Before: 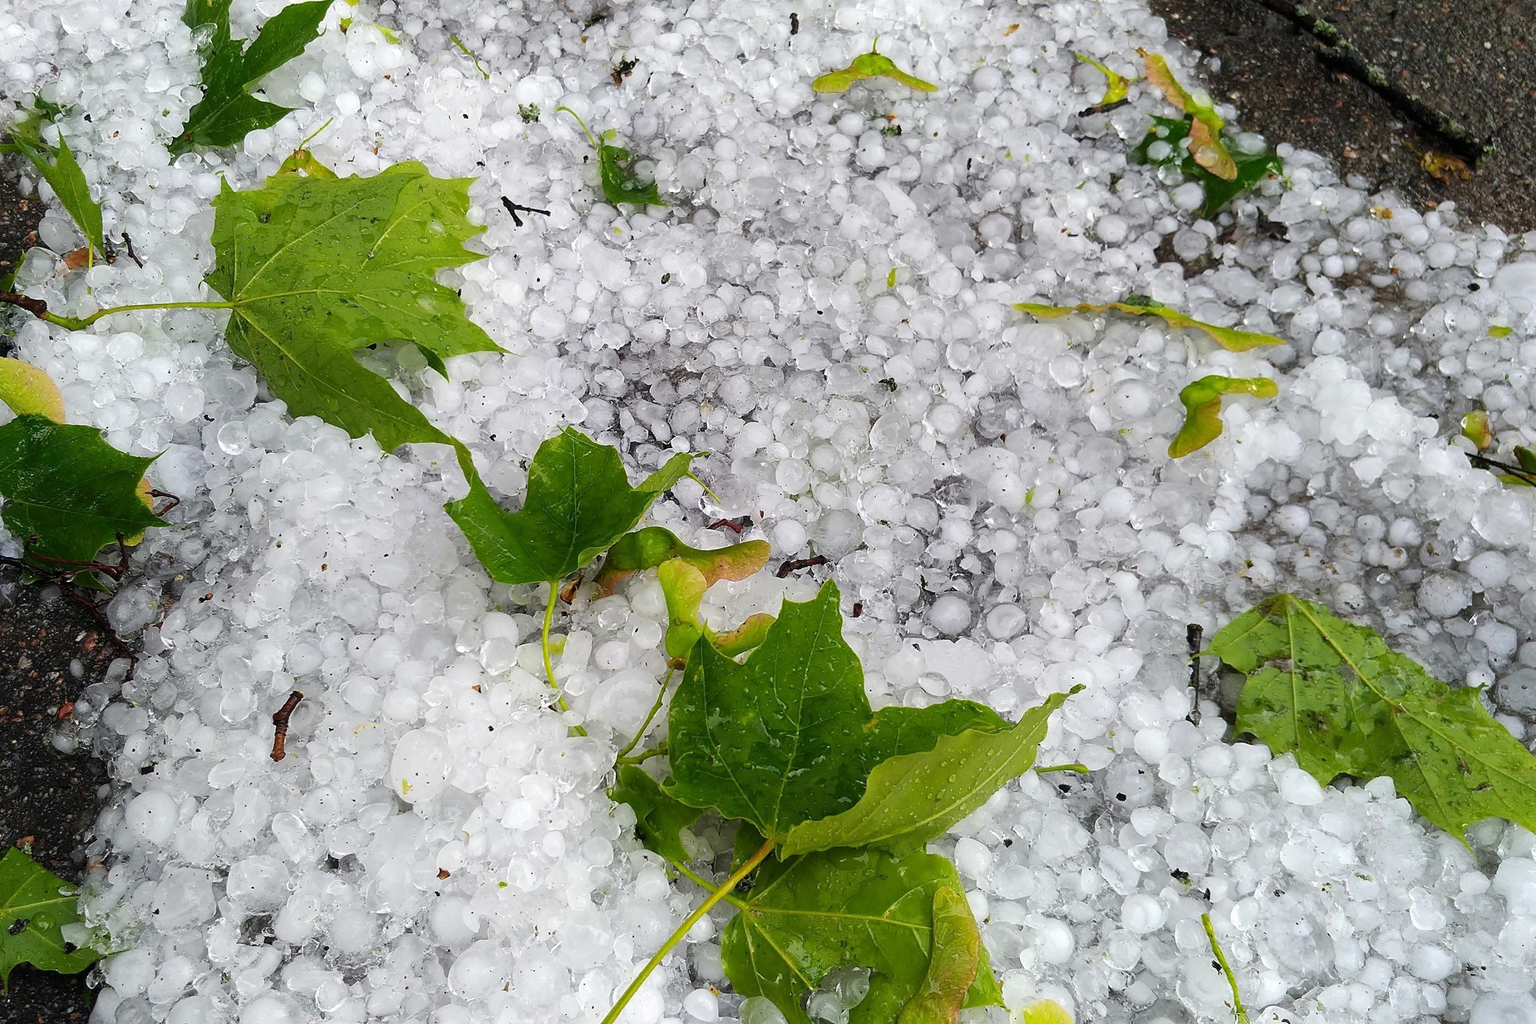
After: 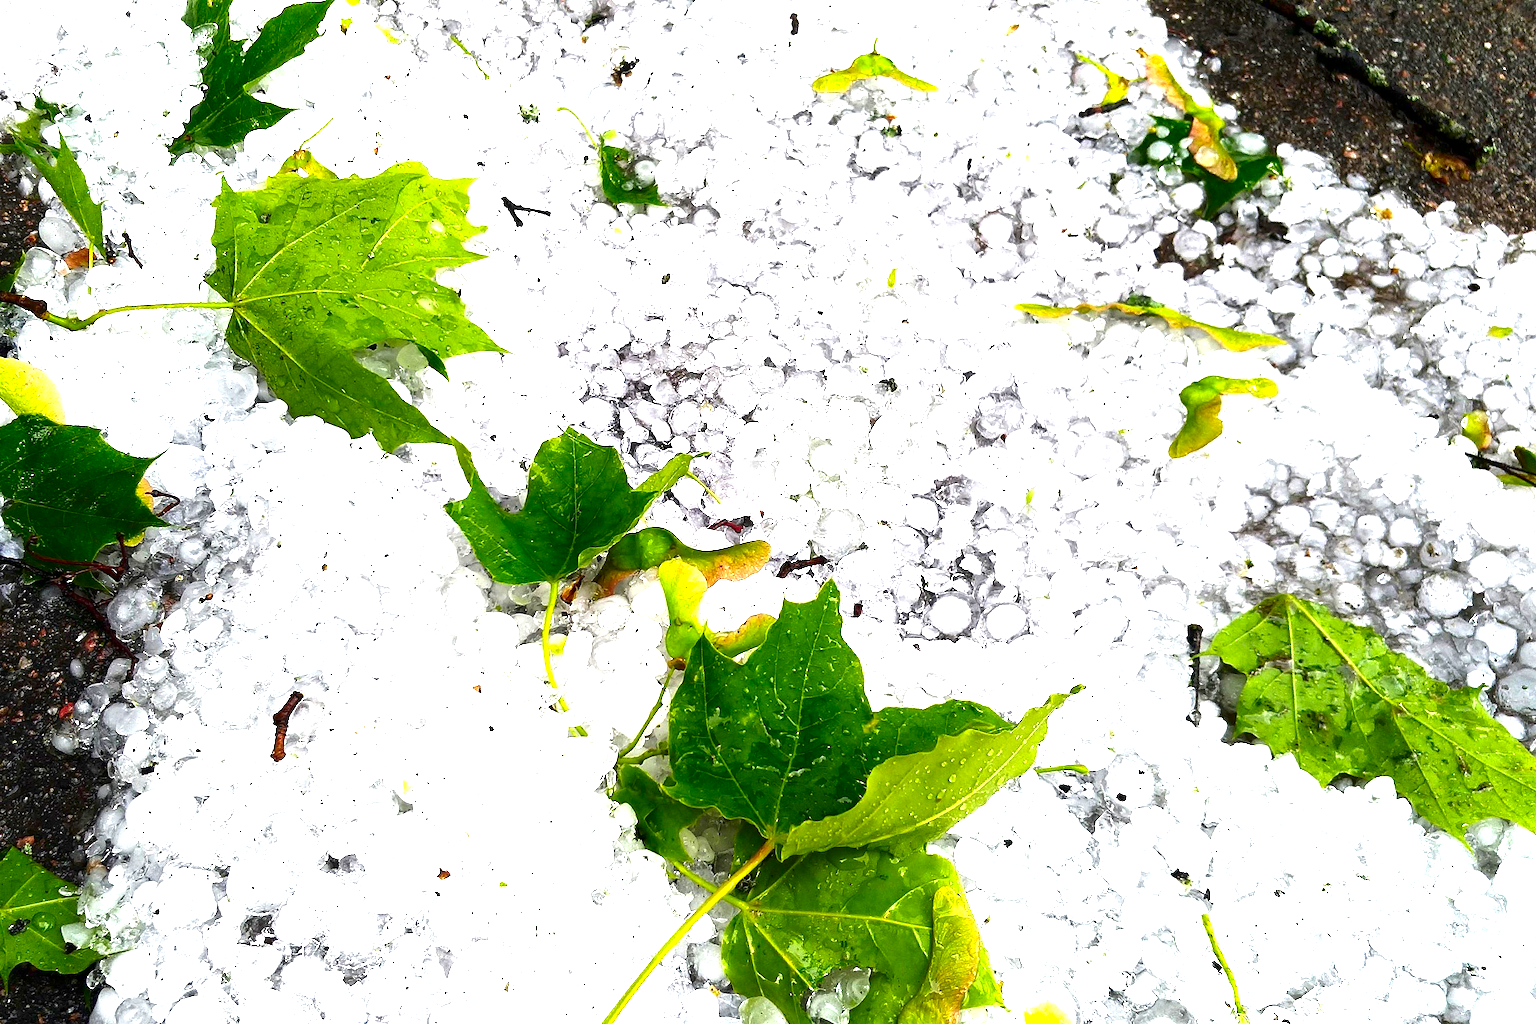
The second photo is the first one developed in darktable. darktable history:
contrast brightness saturation: brightness -0.25, saturation 0.2
exposure: black level correction 0.001, exposure 1.129 EV, compensate exposure bias true, compensate highlight preservation false
